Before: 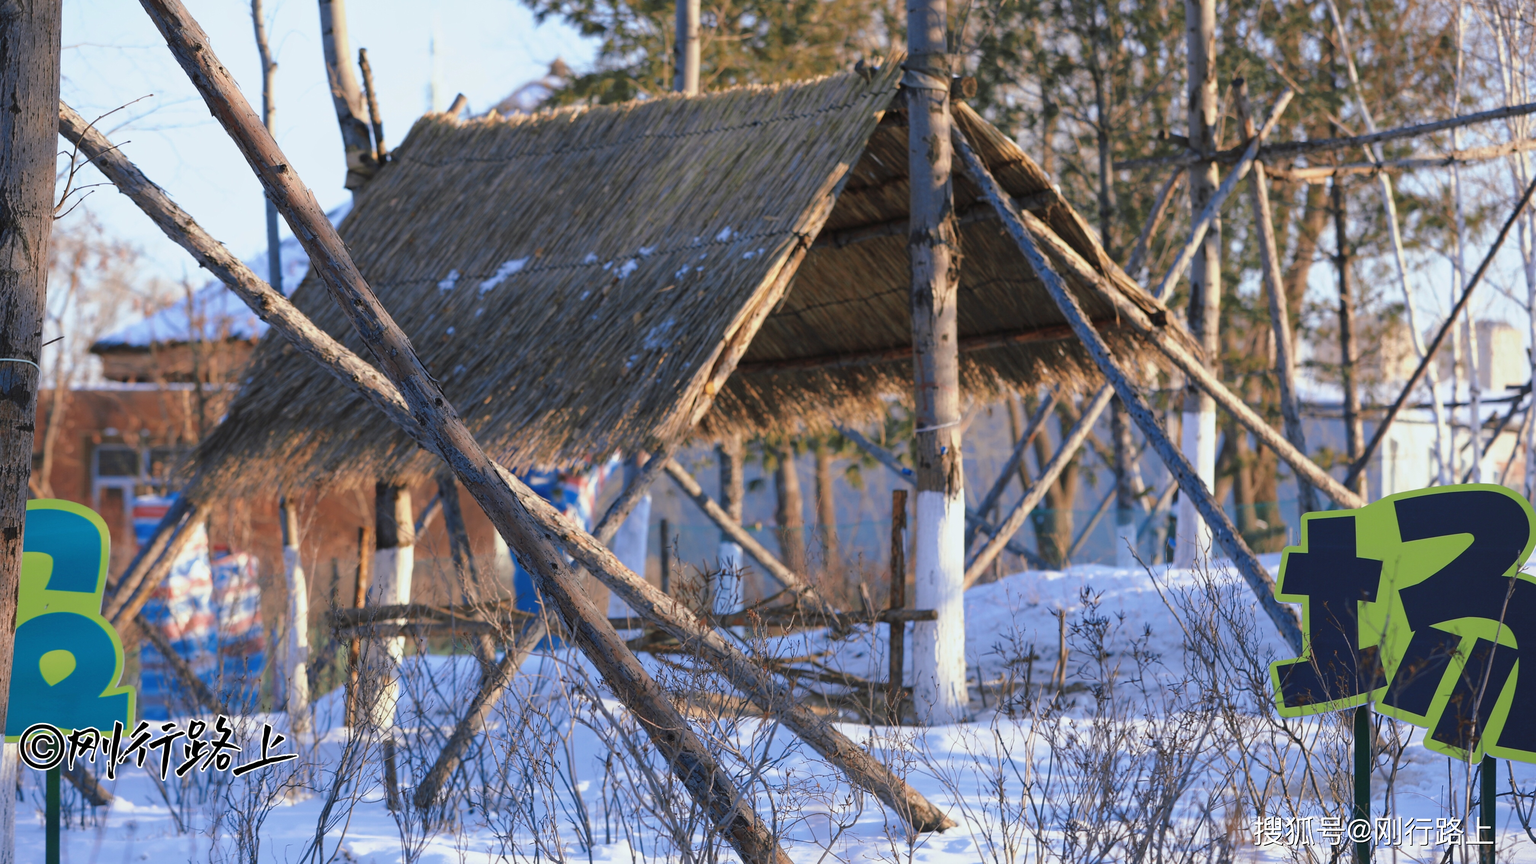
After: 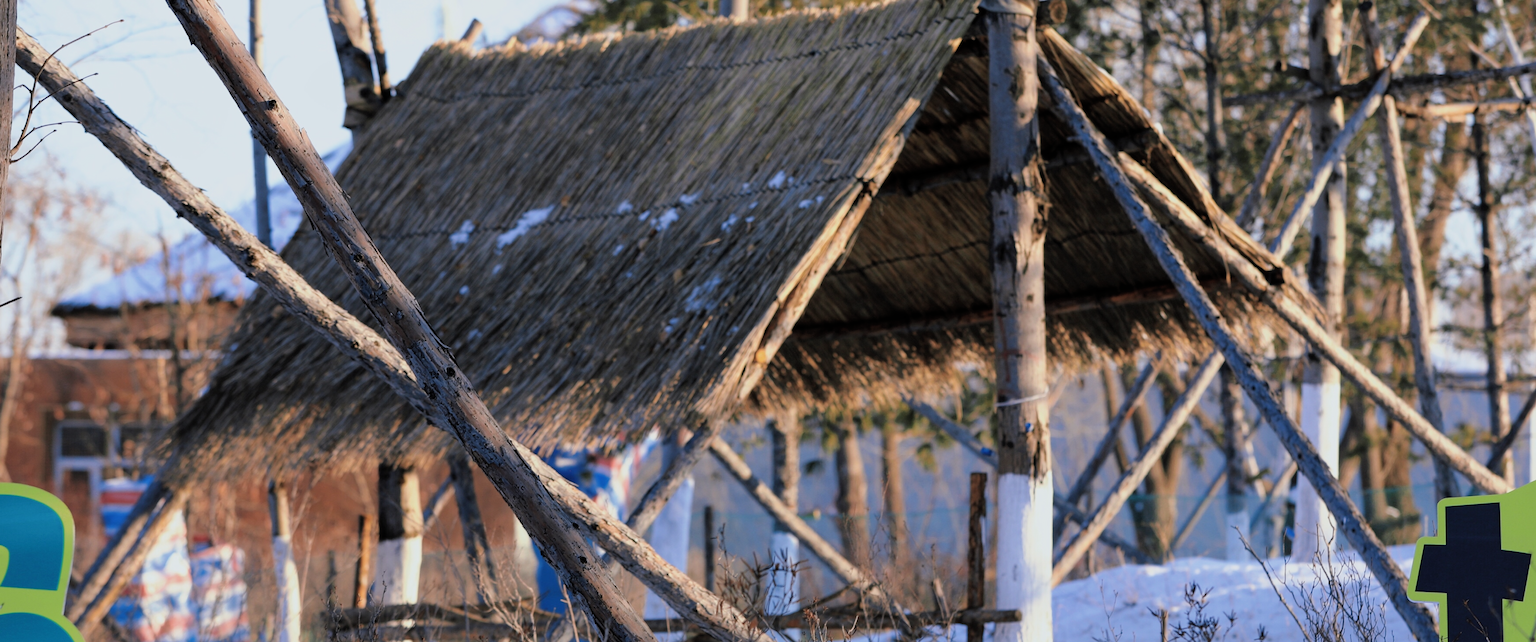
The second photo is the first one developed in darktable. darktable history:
crop: left 2.96%, top 8.987%, right 9.666%, bottom 26.03%
filmic rgb: middle gray luminance 12.76%, black relative exposure -10.14 EV, white relative exposure 3.47 EV, target black luminance 0%, hardness 5.8, latitude 44.75%, contrast 1.225, highlights saturation mix 5.9%, shadows ↔ highlights balance 26.39%
